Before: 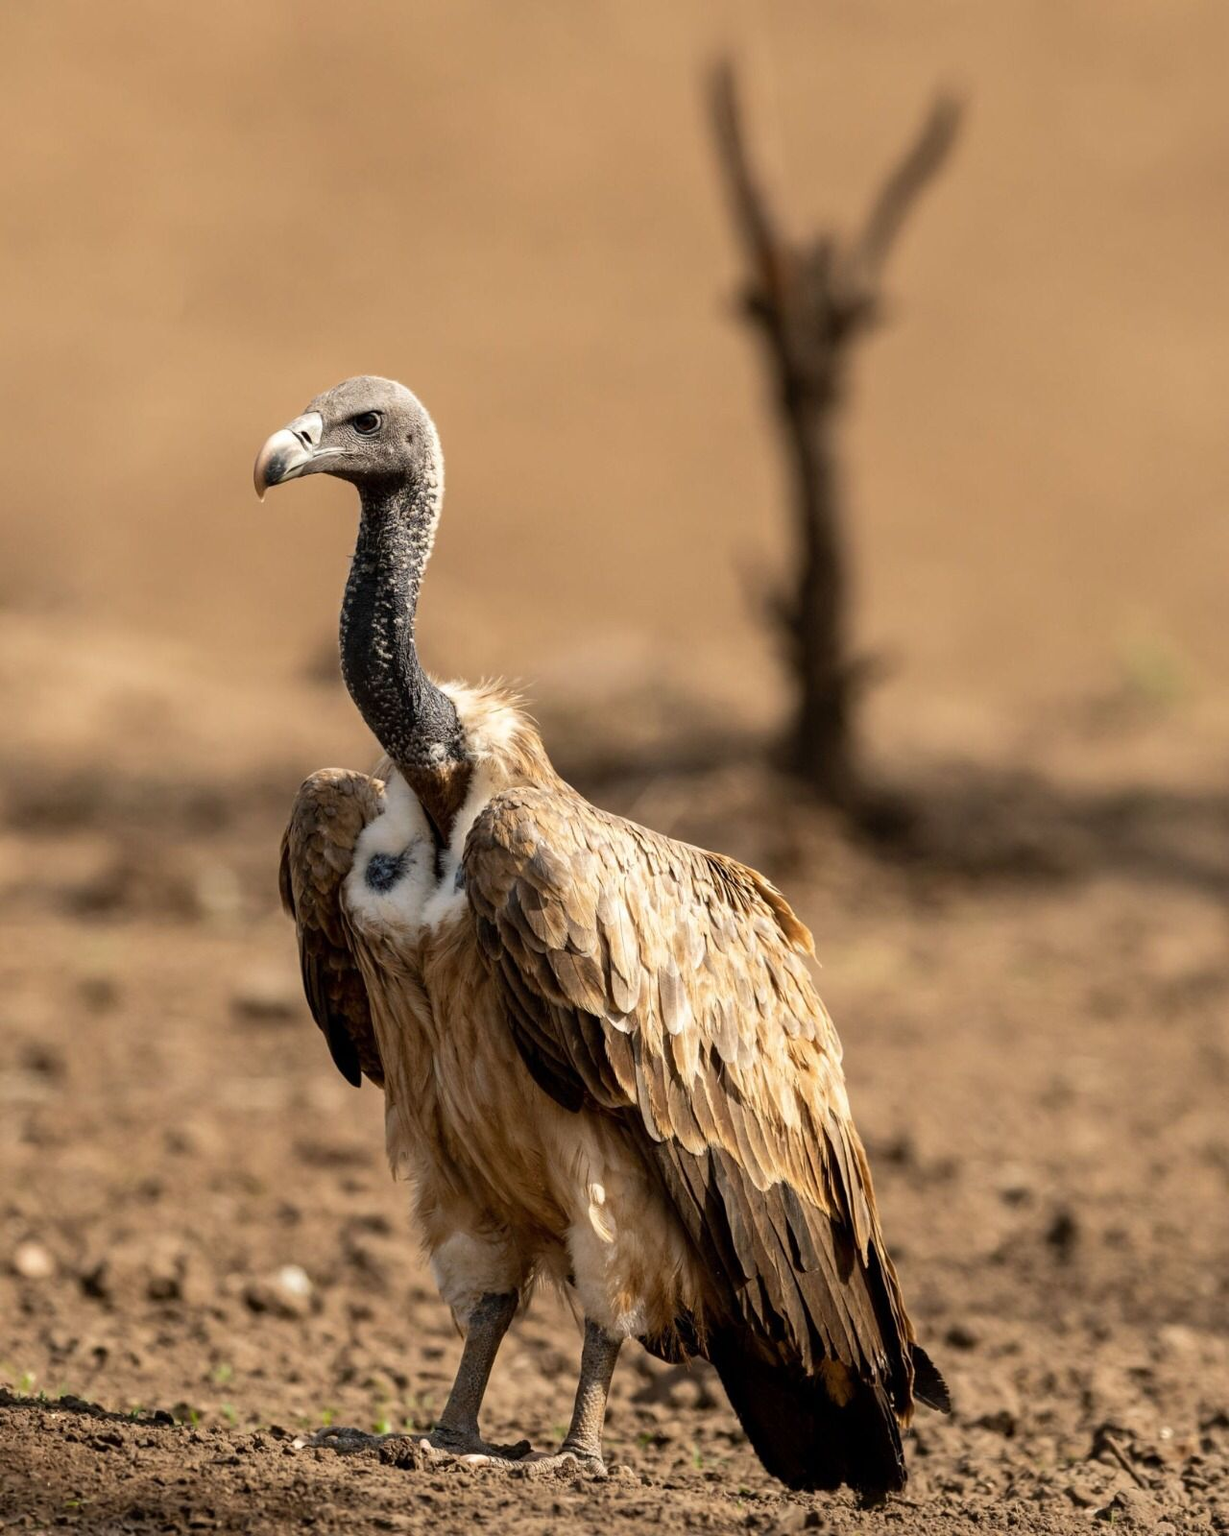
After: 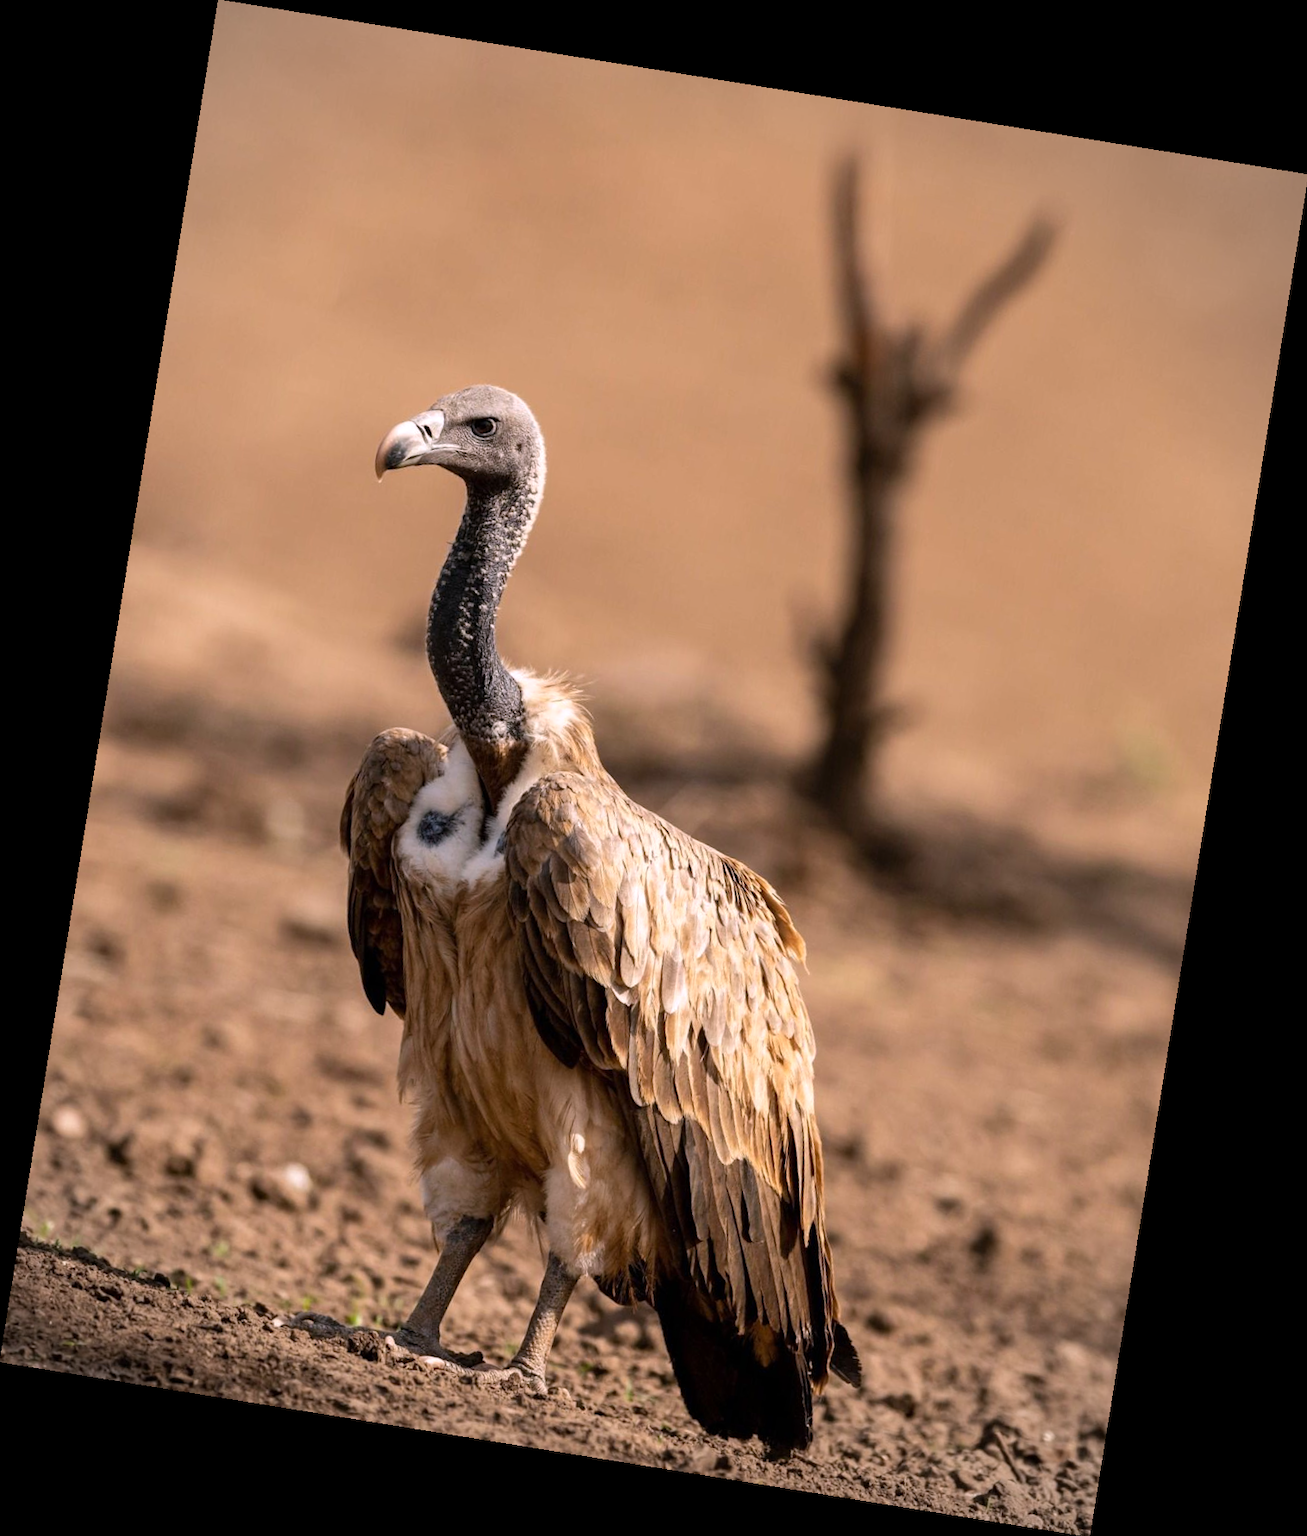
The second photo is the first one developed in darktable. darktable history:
vignetting: fall-off radius 60.92%
rotate and perspective: rotation 9.12°, automatic cropping off
white balance: red 1.05, blue 1.072
